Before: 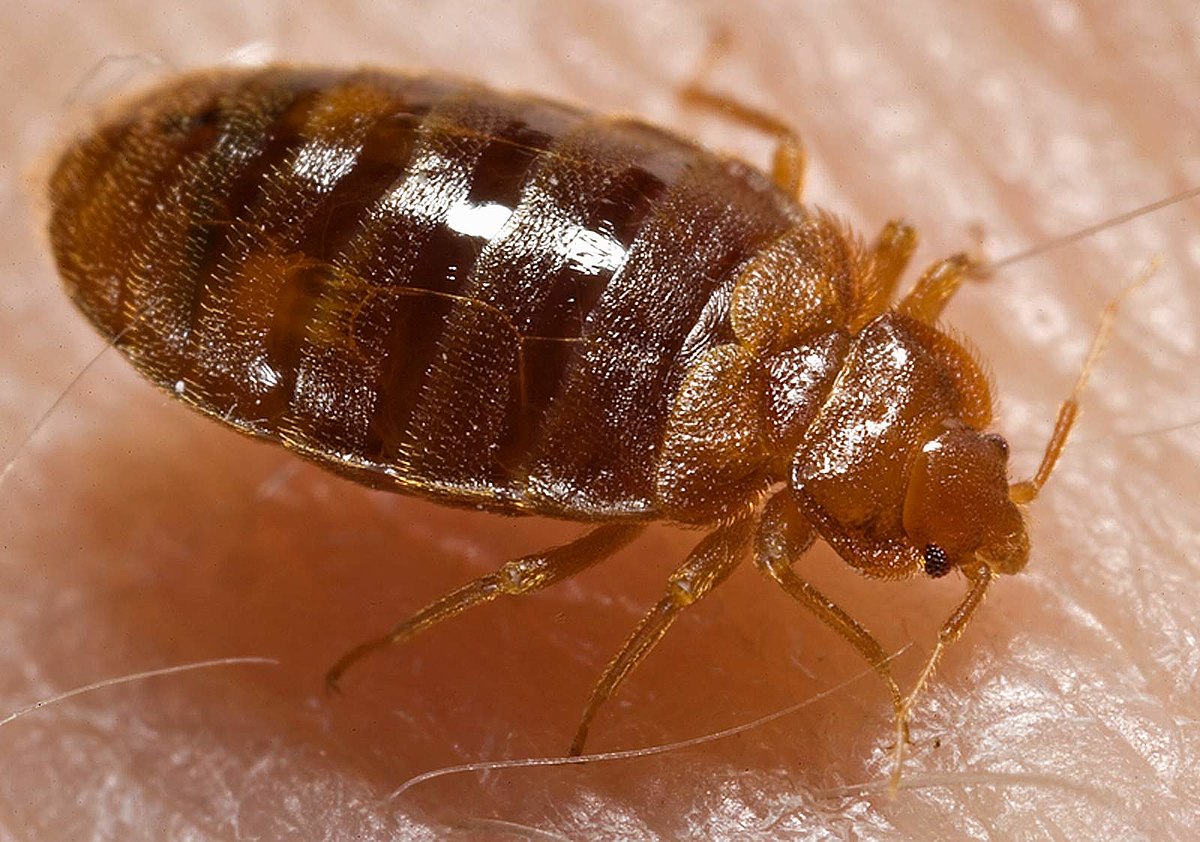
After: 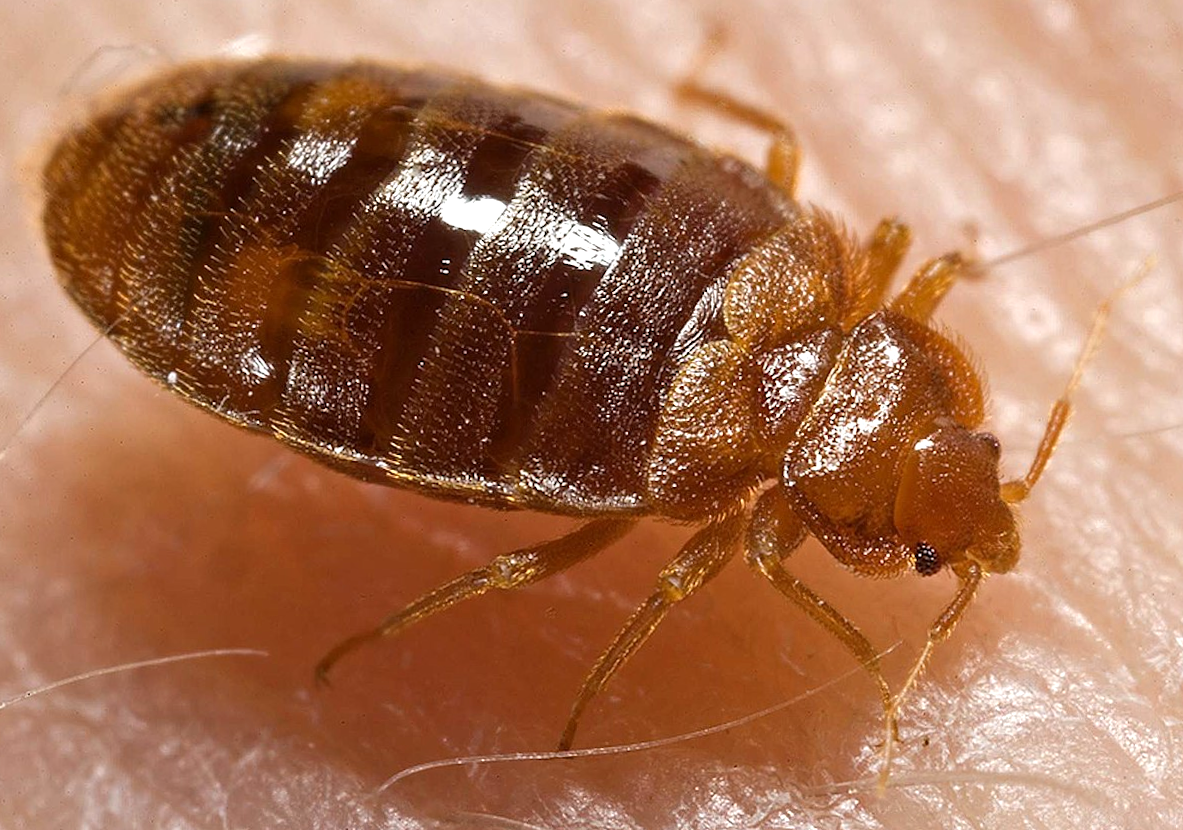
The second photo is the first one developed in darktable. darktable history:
exposure: exposure 0.201 EV, compensate highlight preservation false
crop and rotate: angle -0.56°
